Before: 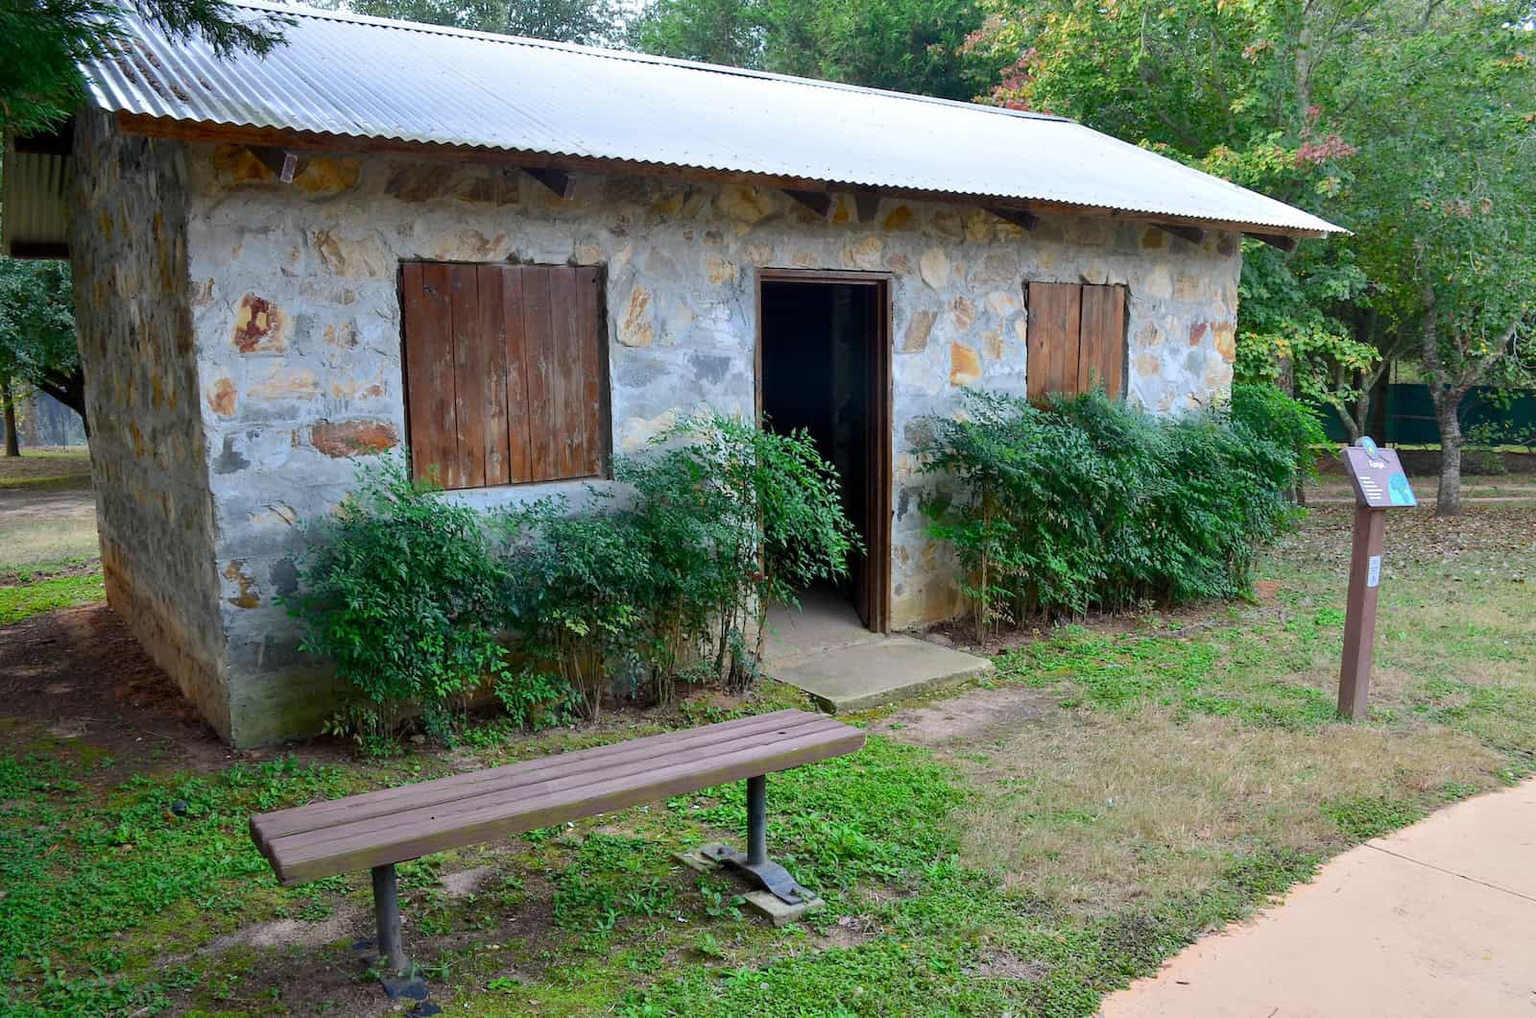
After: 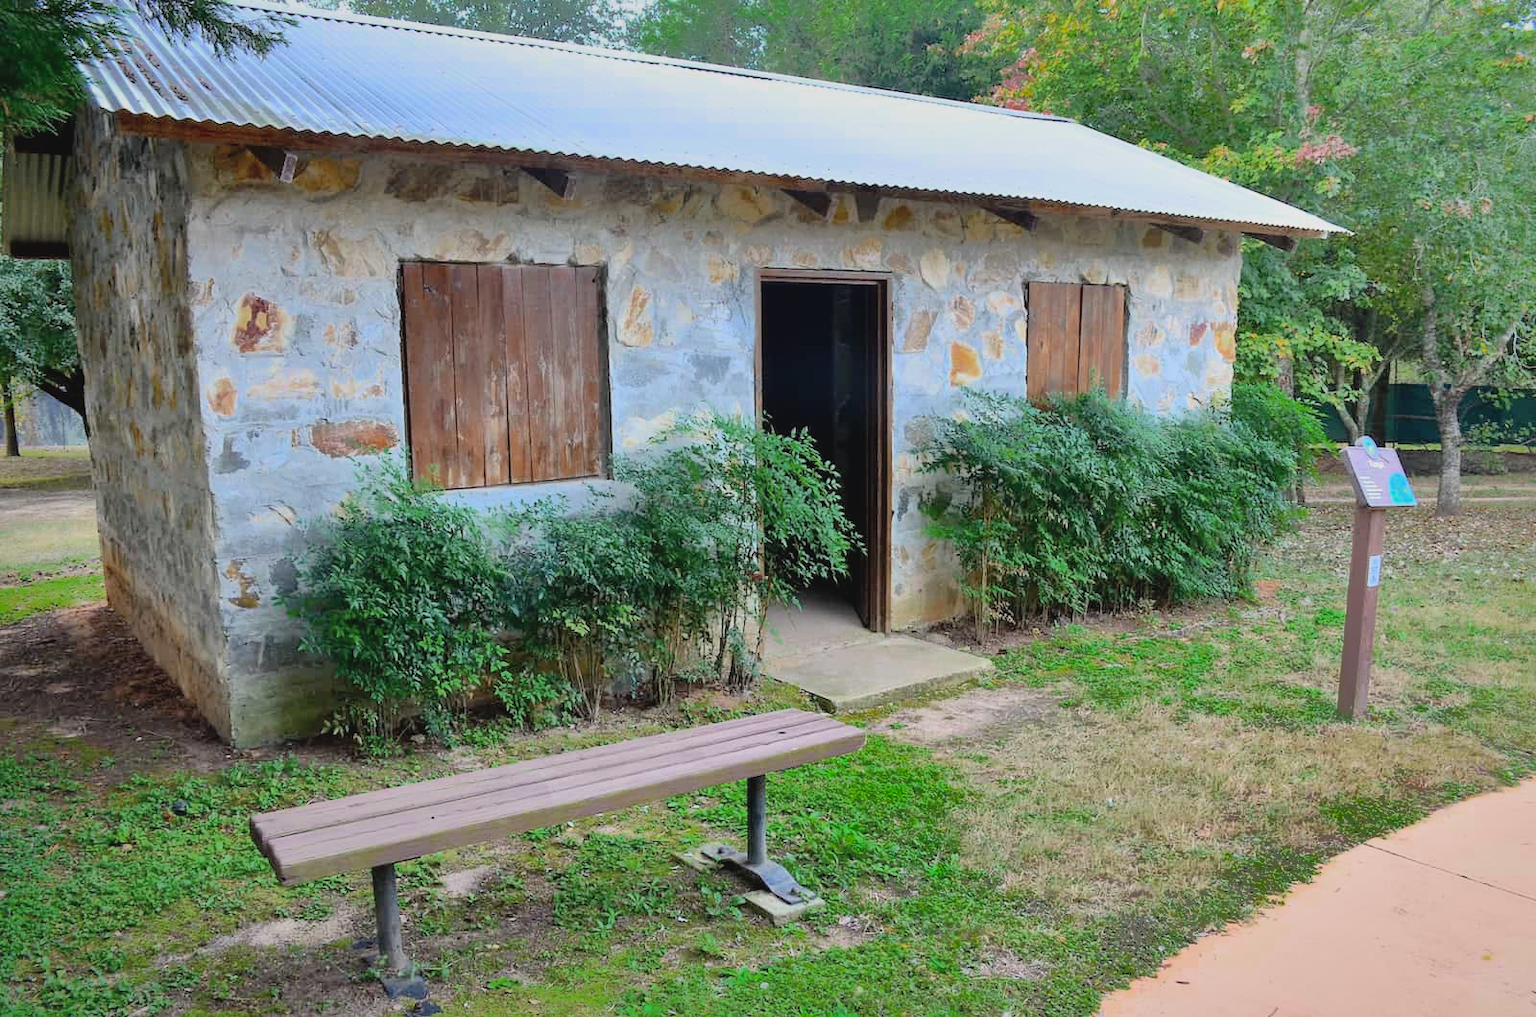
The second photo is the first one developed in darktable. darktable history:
color zones: curves: ch0 [(0, 0.425) (0.143, 0.422) (0.286, 0.42) (0.429, 0.419) (0.571, 0.419) (0.714, 0.42) (0.857, 0.422) (1, 0.425)]
tone equalizer: luminance estimator HSV value / RGB max
tone curve: curves: ch0 [(0, 0.052) (0.207, 0.35) (0.392, 0.592) (0.54, 0.803) (0.725, 0.922) (0.99, 0.974)], color space Lab, independent channels, preserve colors none
exposure: black level correction 0.001, exposure -0.204 EV, compensate exposure bias true, compensate highlight preservation false
shadows and highlights: shadows -18.46, highlights -73.44
